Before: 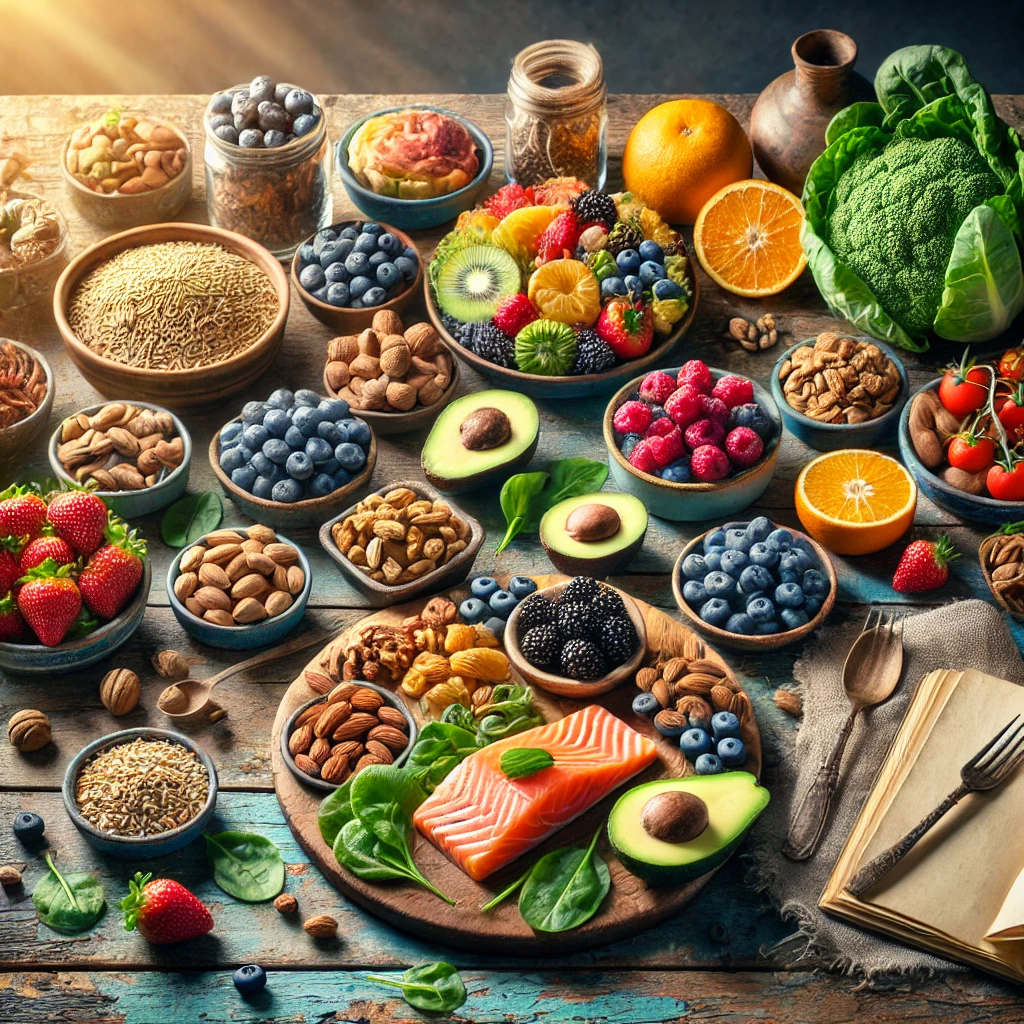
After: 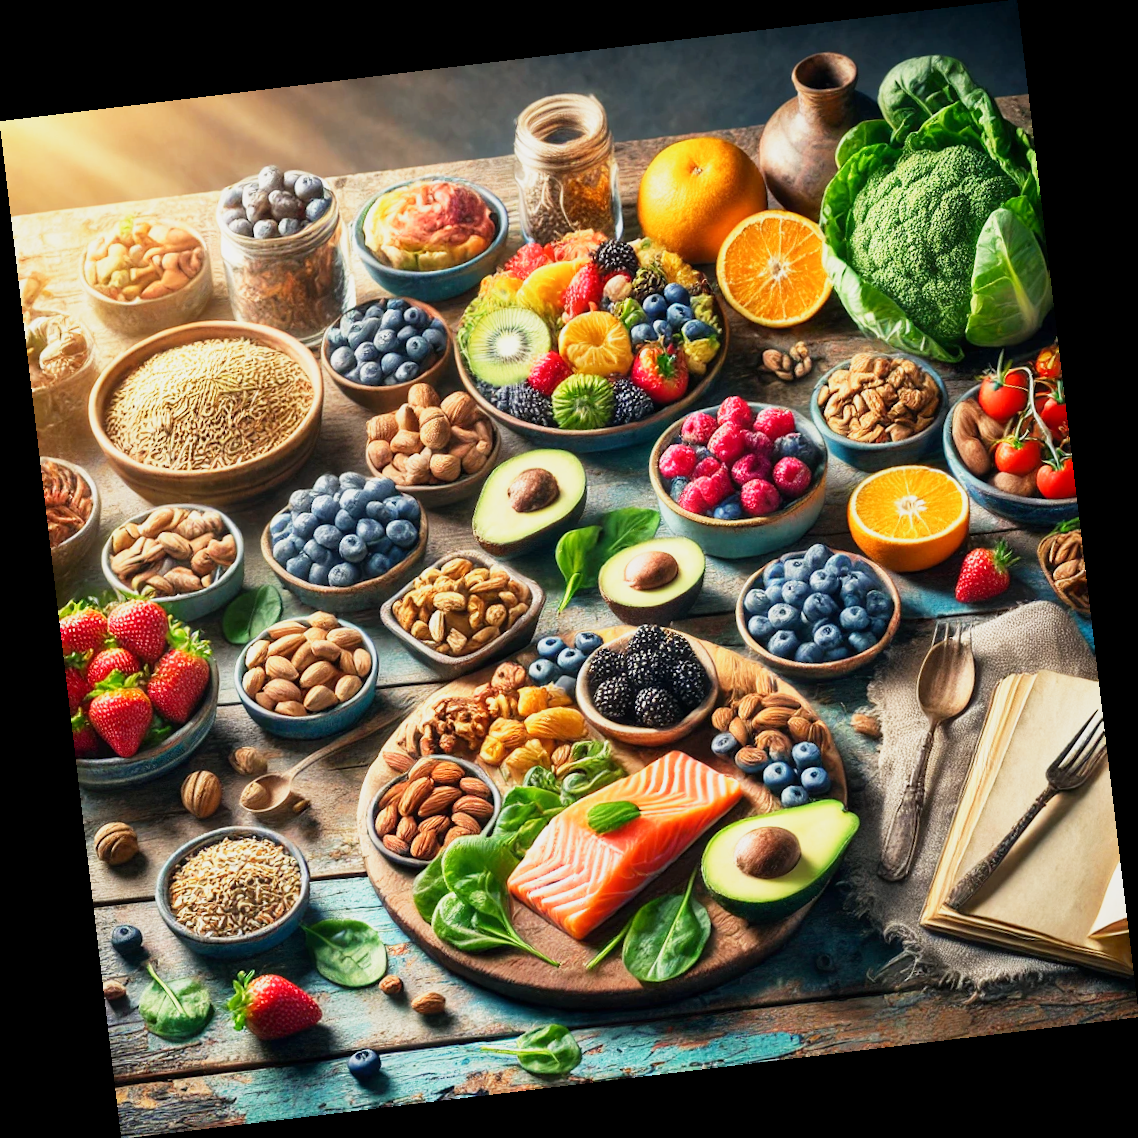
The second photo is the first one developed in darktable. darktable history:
rotate and perspective: rotation -6.83°, automatic cropping off
base curve: curves: ch0 [(0, 0) (0.088, 0.125) (0.176, 0.251) (0.354, 0.501) (0.613, 0.749) (1, 0.877)], preserve colors none
shadows and highlights: shadows -21.3, highlights 100, soften with gaussian
